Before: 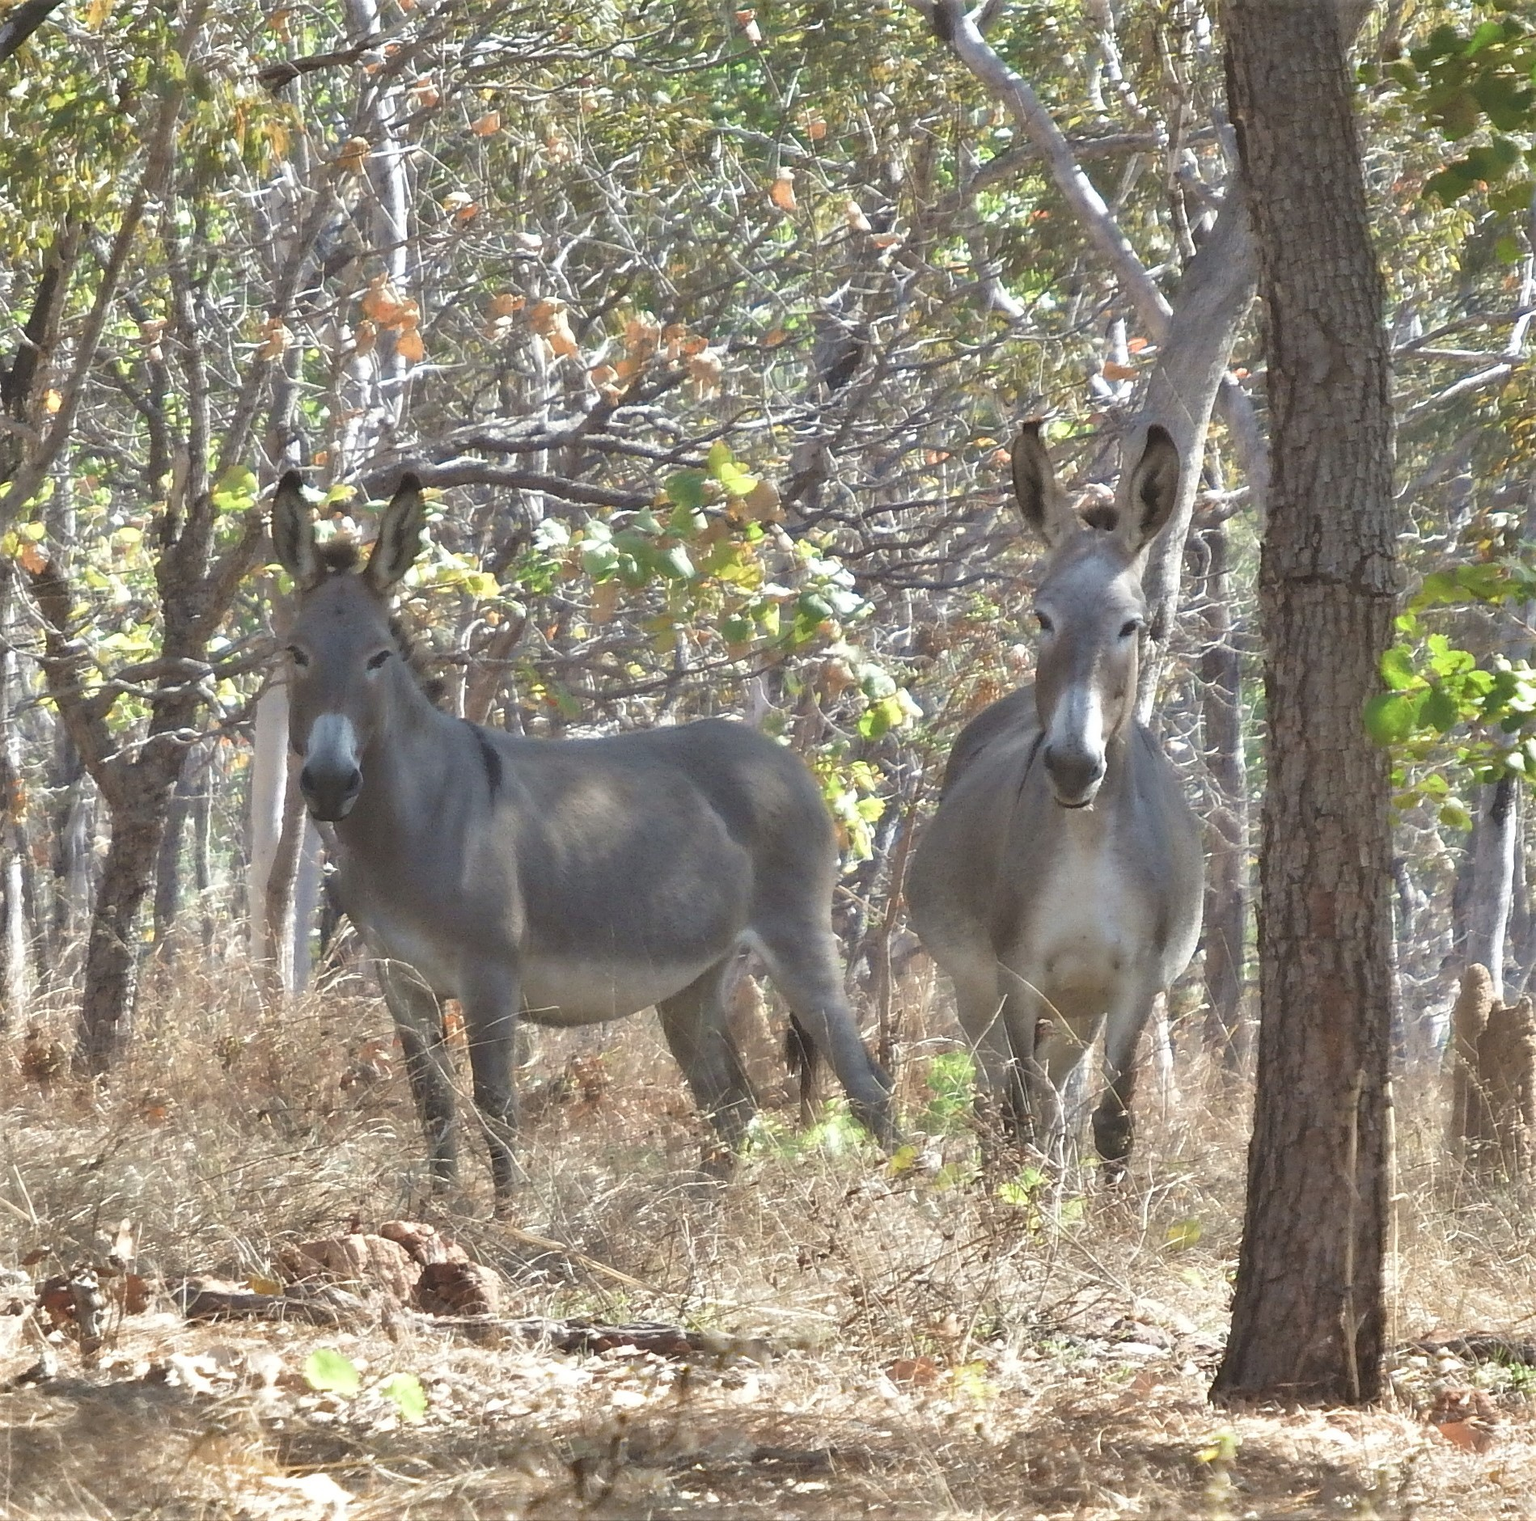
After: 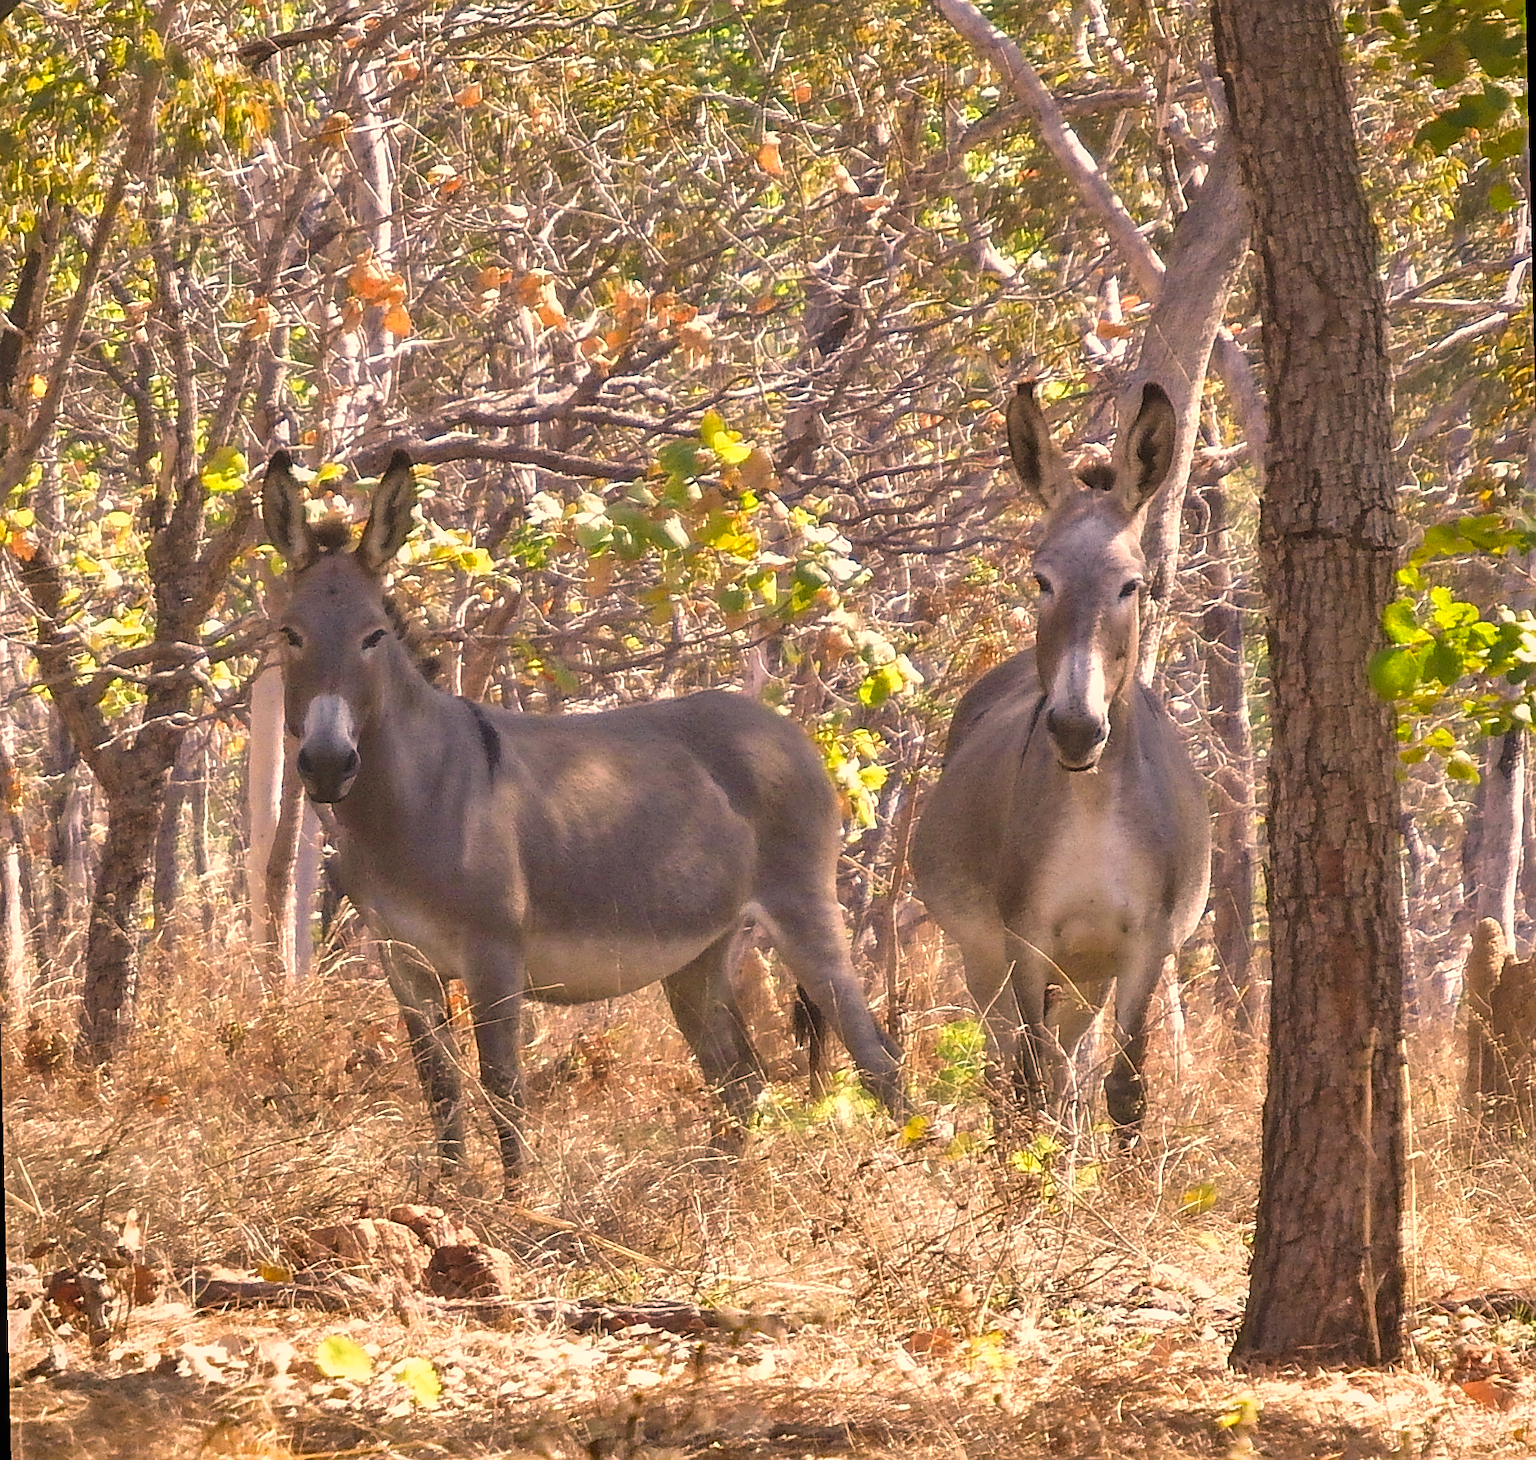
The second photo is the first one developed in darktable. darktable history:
color balance rgb: perceptual saturation grading › global saturation 25%, global vibrance 20%
sharpen: on, module defaults
local contrast: on, module defaults
color correction: highlights a* 21.16, highlights b* 19.61
white balance: emerald 1
rotate and perspective: rotation -1.42°, crop left 0.016, crop right 0.984, crop top 0.035, crop bottom 0.965
